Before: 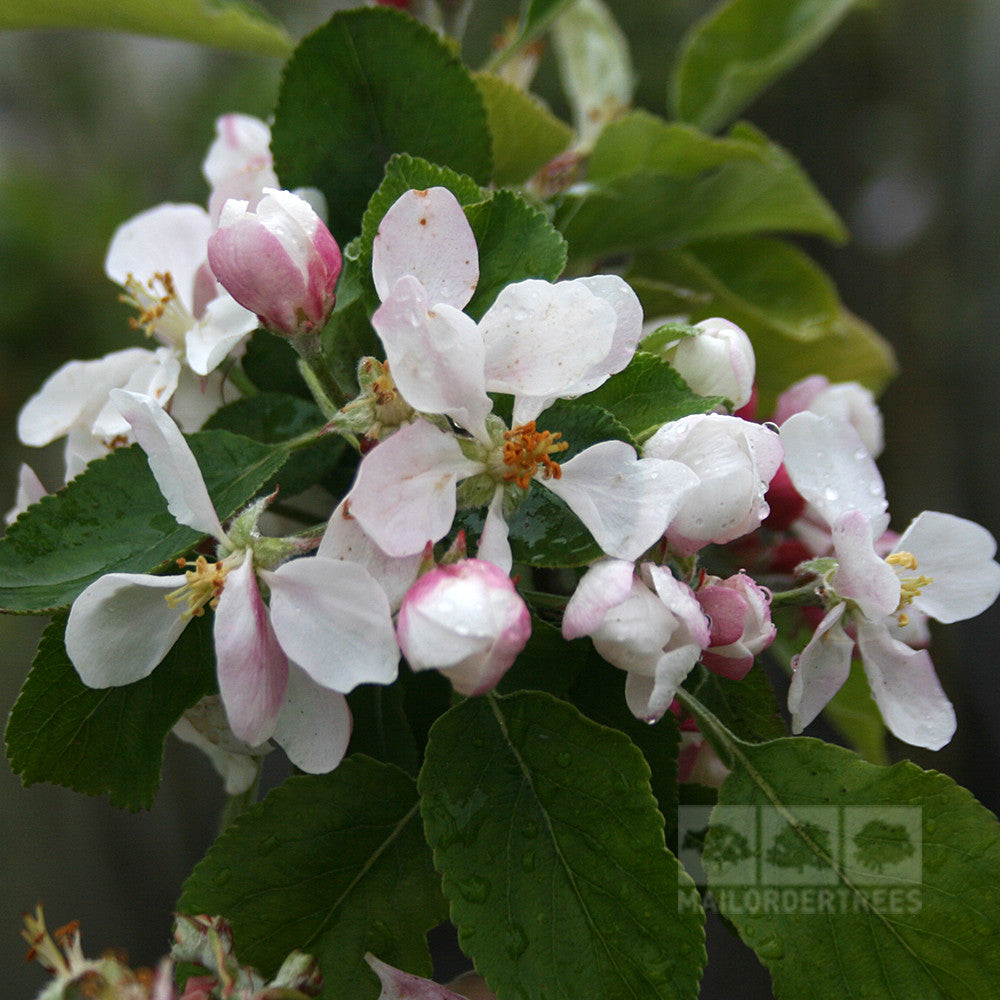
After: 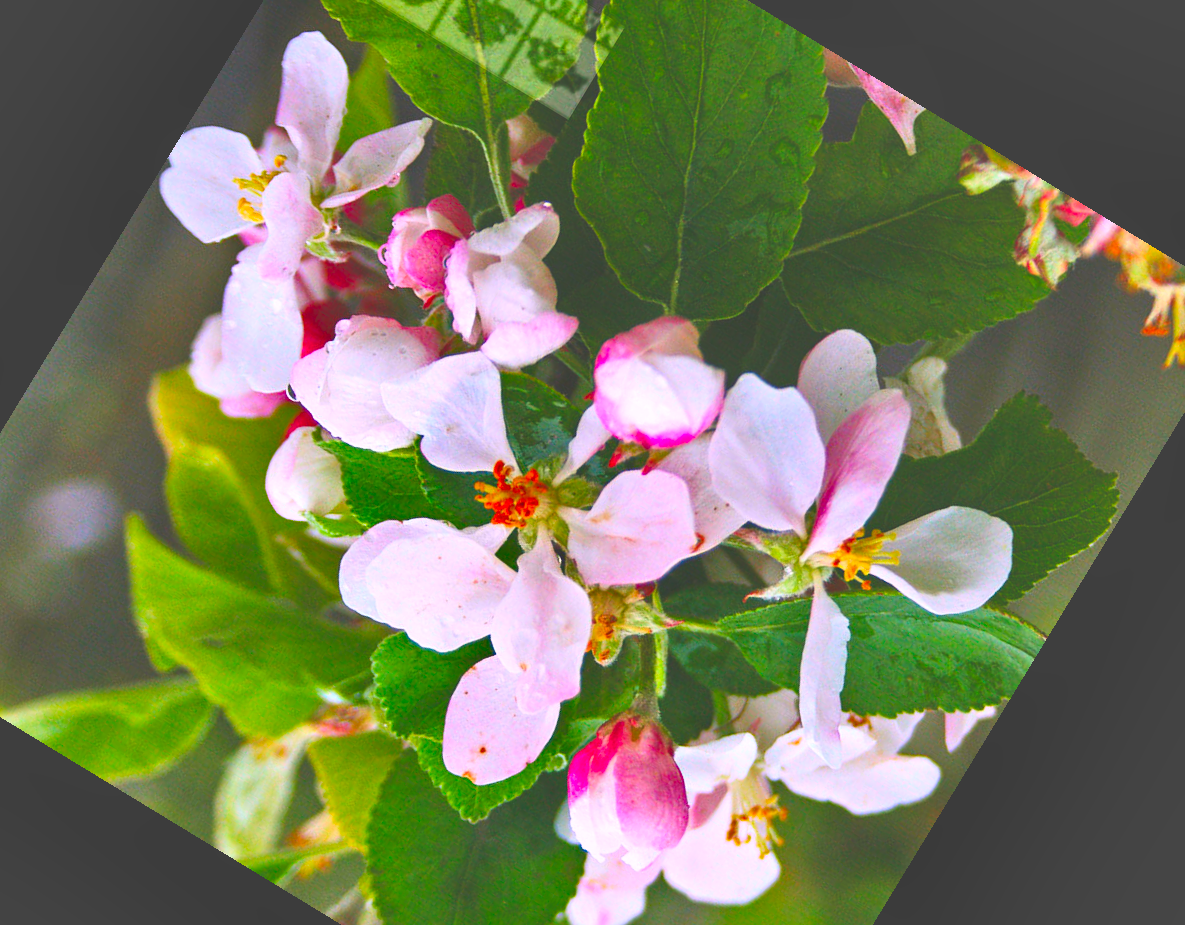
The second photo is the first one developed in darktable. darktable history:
exposure: black level correction -0.028, compensate highlight preservation false
tone equalizer: -7 EV 0.15 EV, -6 EV 0.6 EV, -5 EV 1.15 EV, -4 EV 1.33 EV, -3 EV 1.15 EV, -2 EV 0.6 EV, -1 EV 0.15 EV, mask exposure compensation -0.5 EV
contrast brightness saturation: contrast 0.26, brightness 0.02, saturation 0.87
crop and rotate: angle 148.68°, left 9.111%, top 15.603%, right 4.588%, bottom 17.041%
shadows and highlights: soften with gaussian
white balance: red 1.05, blue 1.072
color balance rgb: perceptual saturation grading › global saturation 25%, global vibrance 20%
